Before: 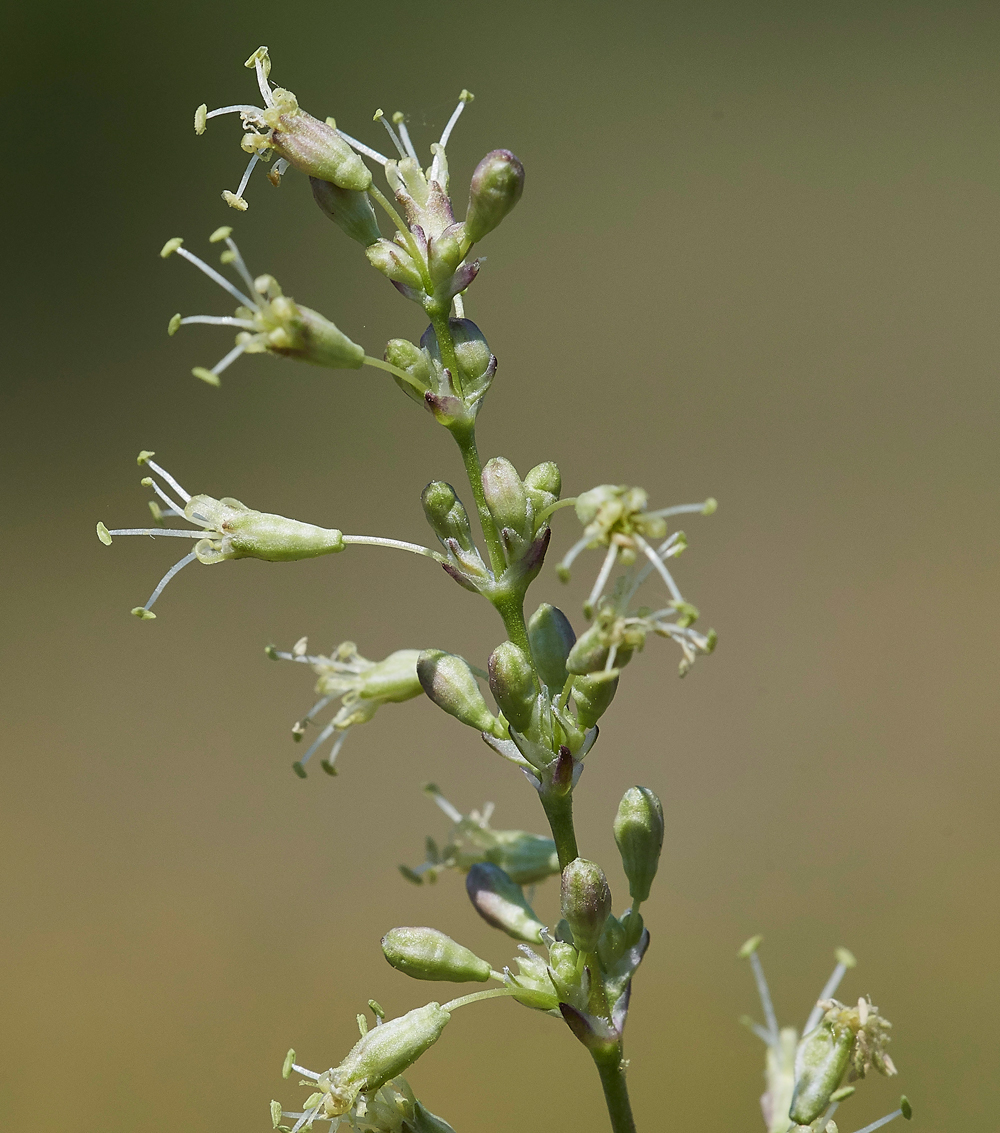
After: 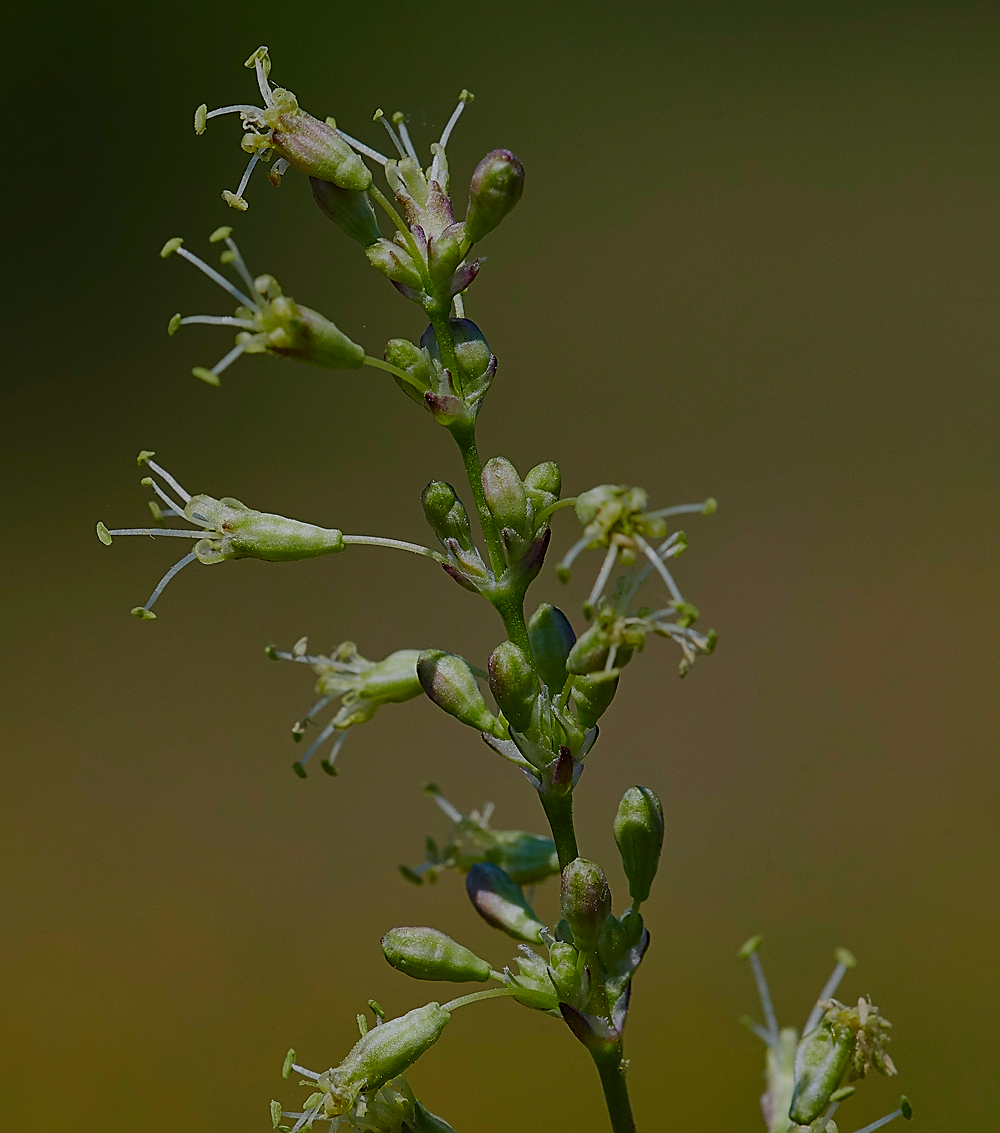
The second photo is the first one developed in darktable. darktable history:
contrast brightness saturation: contrast 0.198, brightness 0.197, saturation 0.805
sharpen: on, module defaults
exposure: exposure -1.97 EV, compensate highlight preservation false
haze removal: compatibility mode true, adaptive false
